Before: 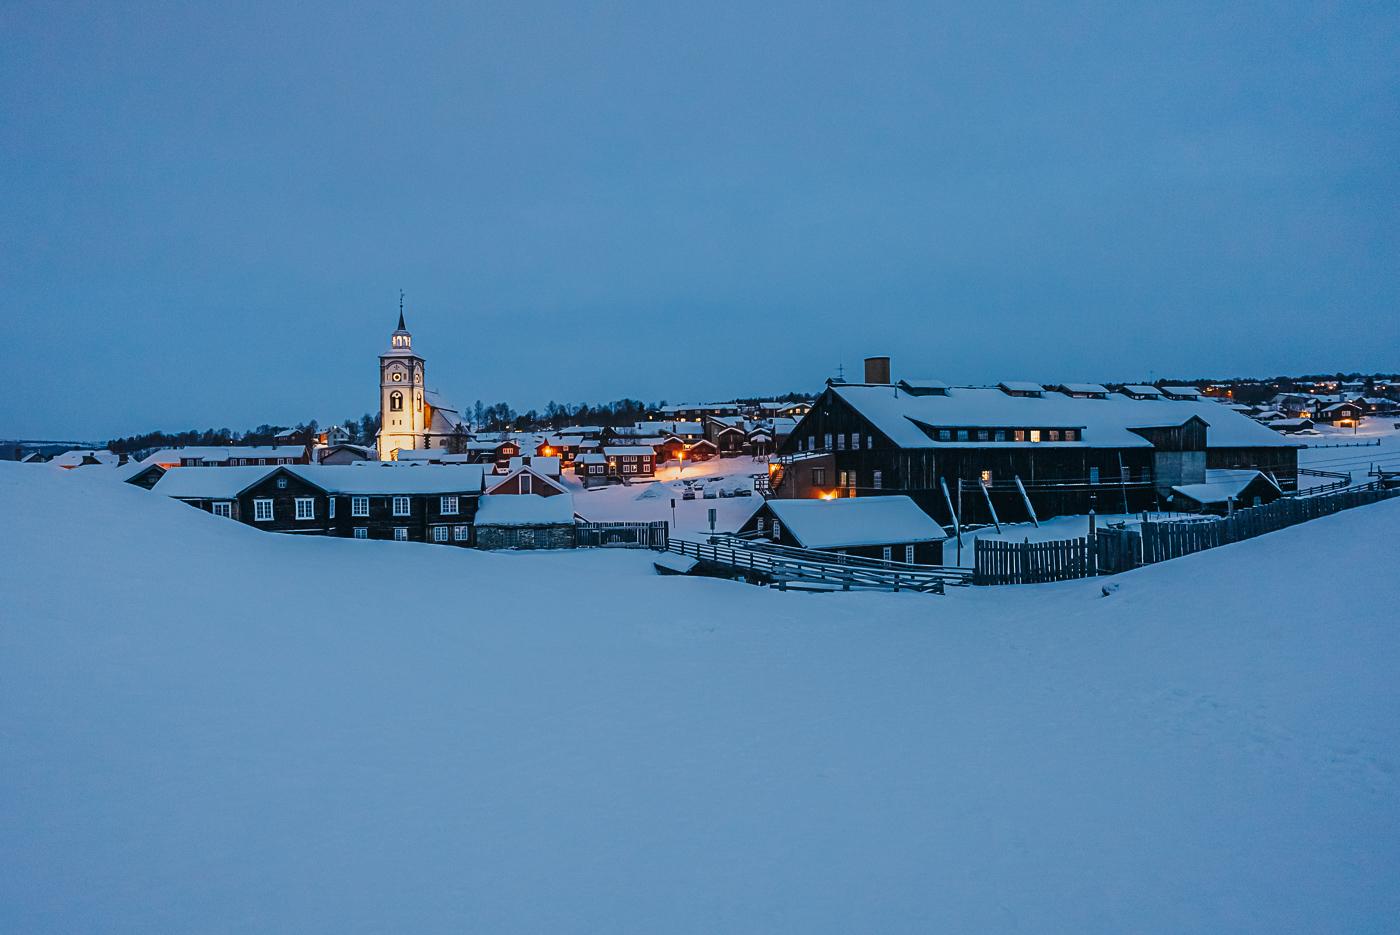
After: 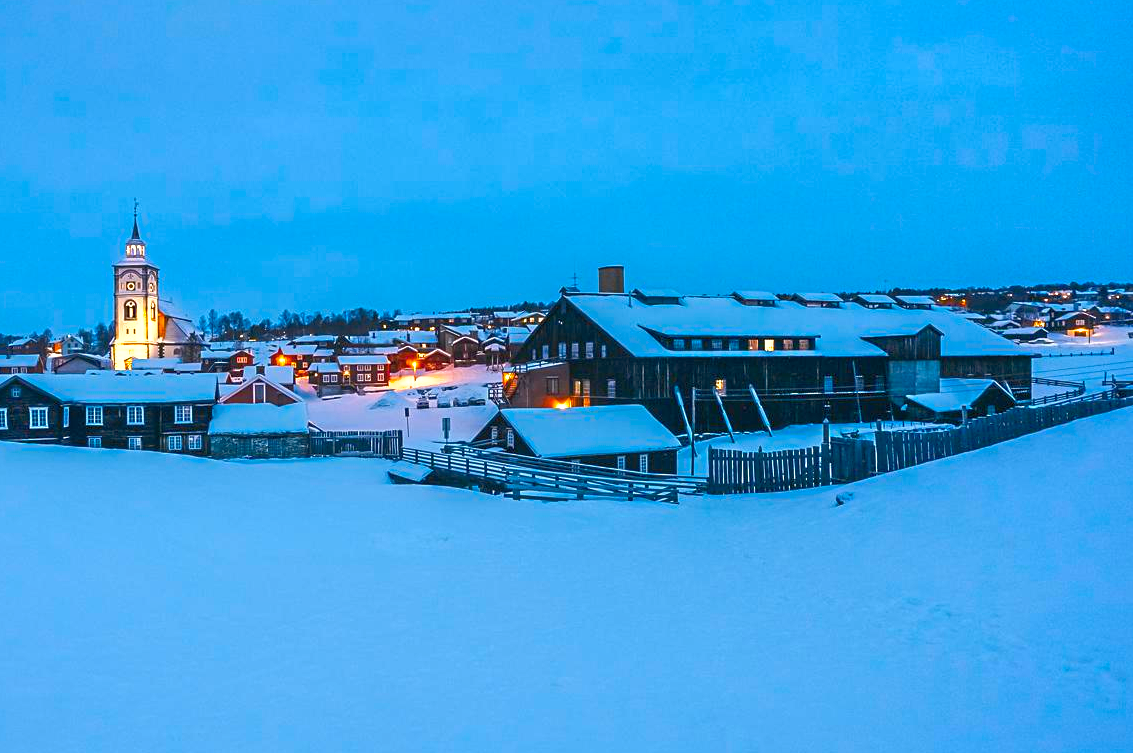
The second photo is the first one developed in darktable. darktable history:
color balance rgb: highlights gain › chroma 0.28%, highlights gain › hue 330.14°, perceptual saturation grading › global saturation 25.602%, global vibrance 20%
crop: left 19.026%, top 9.757%, right 0%, bottom 9.602%
shadows and highlights: on, module defaults
exposure: exposure 0.926 EV, compensate highlight preservation false
